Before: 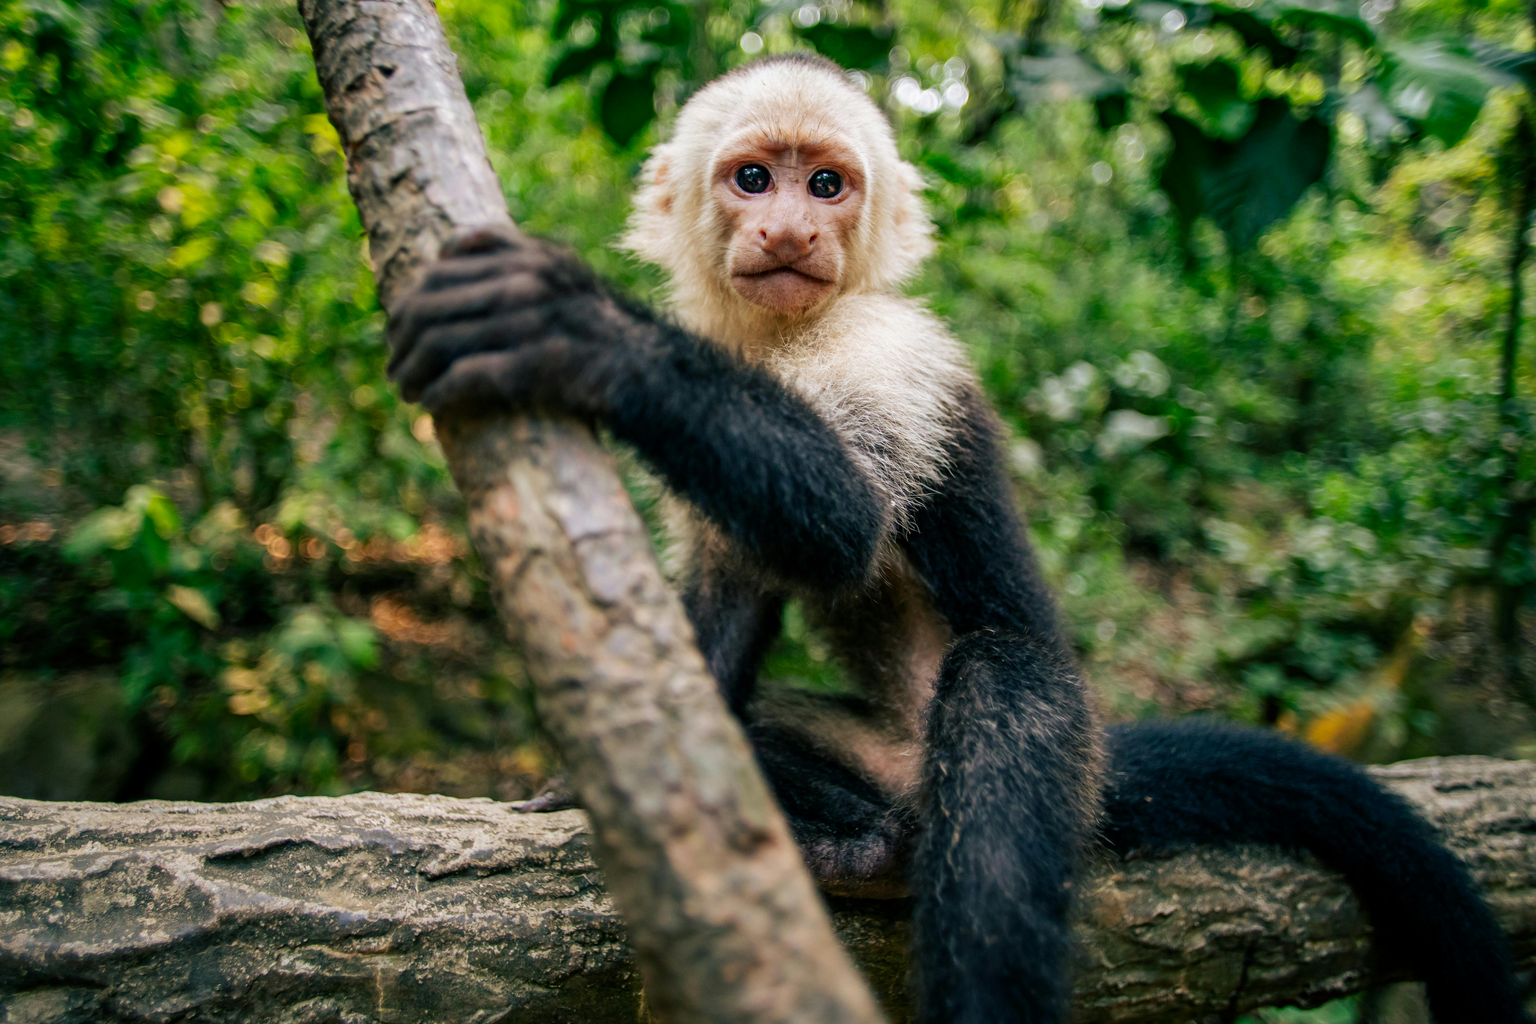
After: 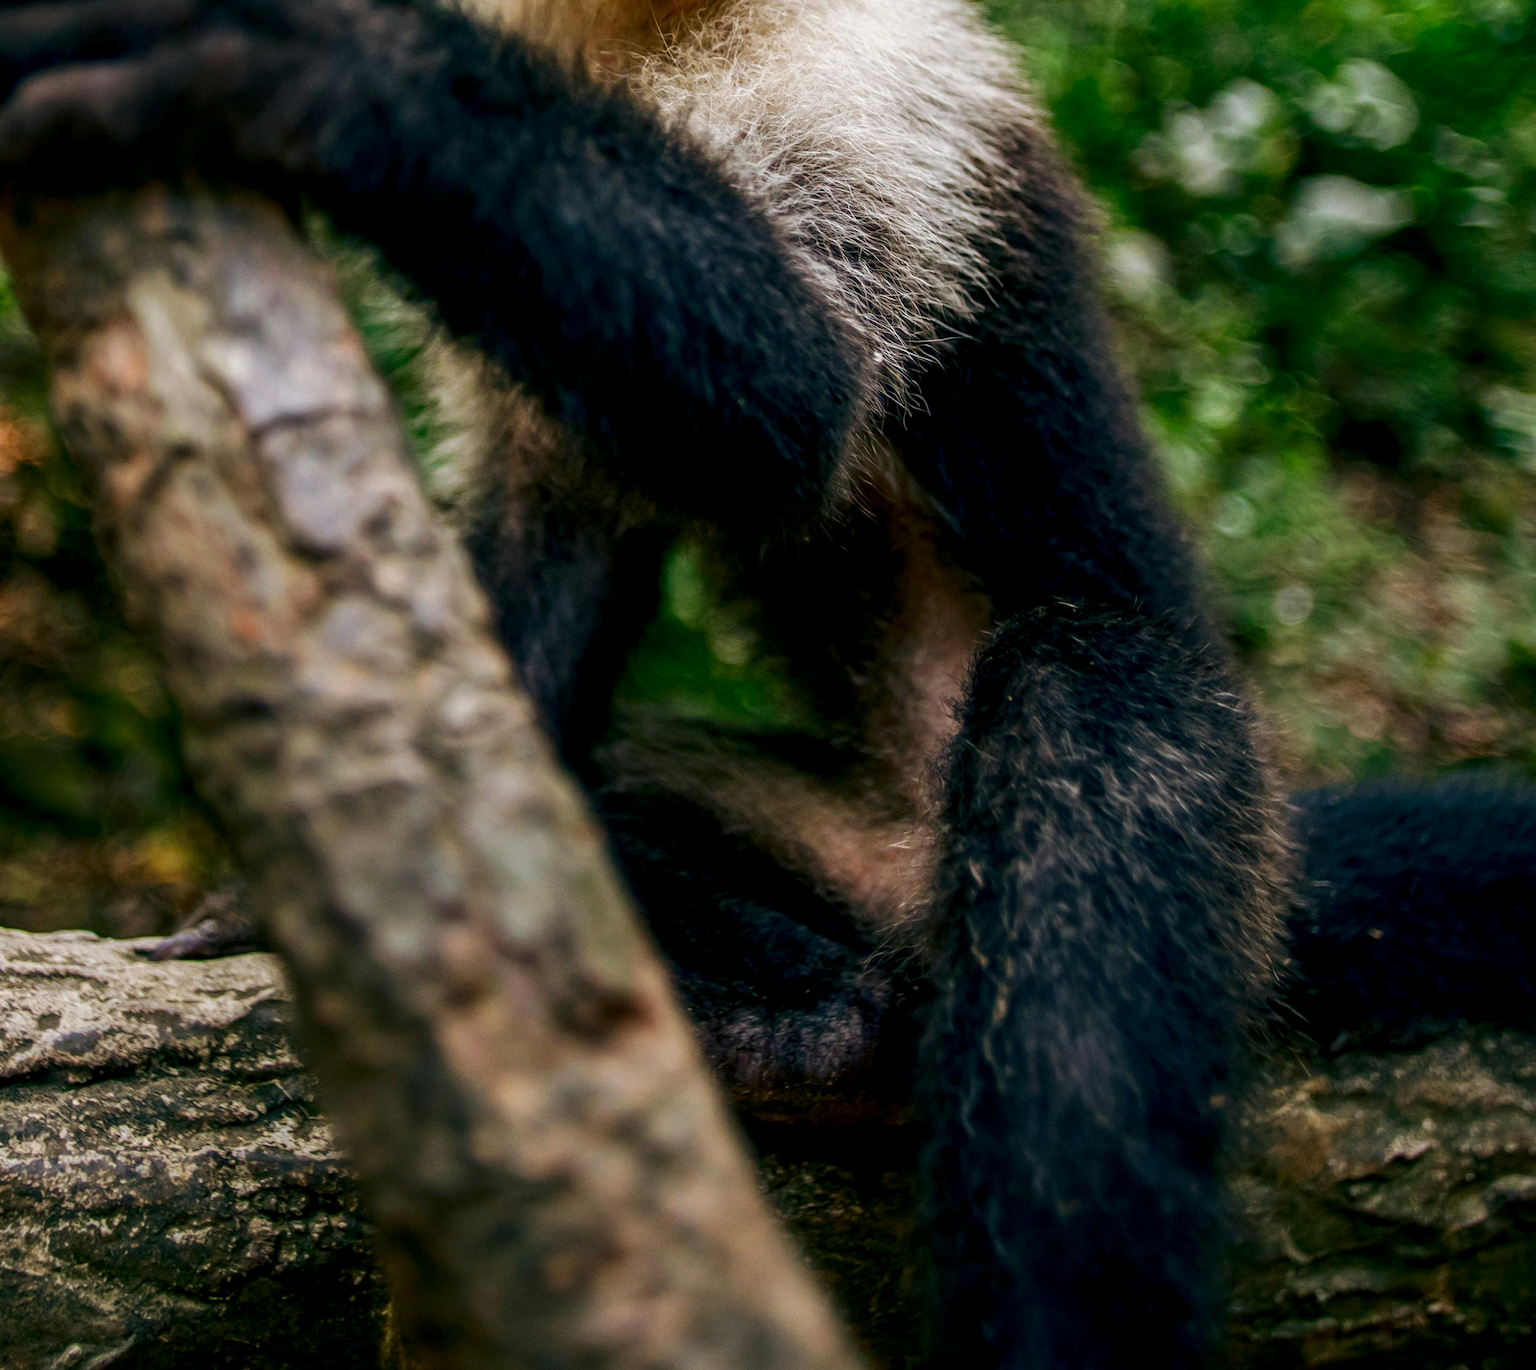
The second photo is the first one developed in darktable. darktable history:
local contrast: on, module defaults
contrast brightness saturation: brightness -0.218, saturation 0.078
crop and rotate: left 28.837%, top 31.323%, right 19.848%
tone curve: curves: ch0 [(0, 0) (0.003, 0.003) (0.011, 0.011) (0.025, 0.024) (0.044, 0.043) (0.069, 0.068) (0.1, 0.098) (0.136, 0.133) (0.177, 0.174) (0.224, 0.22) (0.277, 0.272) (0.335, 0.329) (0.399, 0.391) (0.468, 0.459) (0.543, 0.545) (0.623, 0.625) (0.709, 0.711) (0.801, 0.802) (0.898, 0.898) (1, 1)], preserve colors none
